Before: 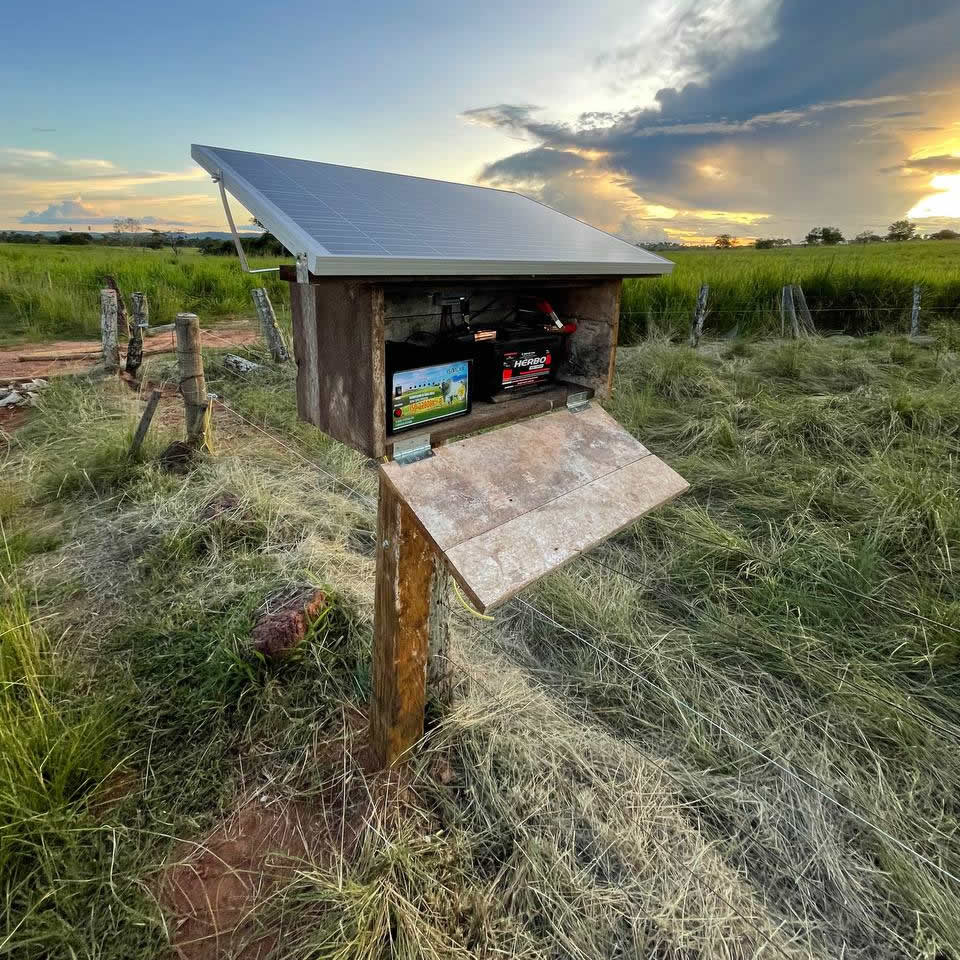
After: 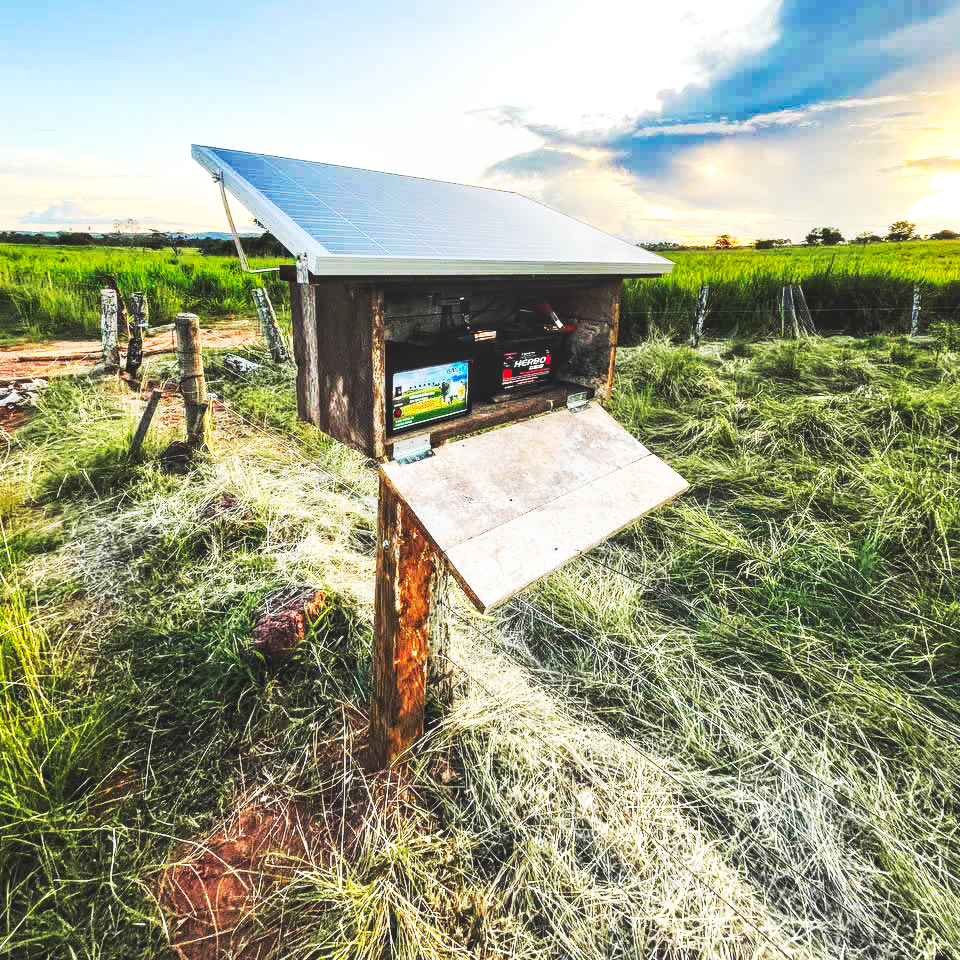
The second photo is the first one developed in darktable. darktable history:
contrast brightness saturation: contrast 0.1, brightness 0.02, saturation 0.02
base curve: curves: ch0 [(0, 0.015) (0.085, 0.116) (0.134, 0.298) (0.19, 0.545) (0.296, 0.764) (0.599, 0.982) (1, 1)], preserve colors none
tone curve: curves: ch0 [(0, 0) (0.161, 0.144) (0.501, 0.497) (1, 1)], color space Lab, linked channels, preserve colors none
local contrast: on, module defaults
